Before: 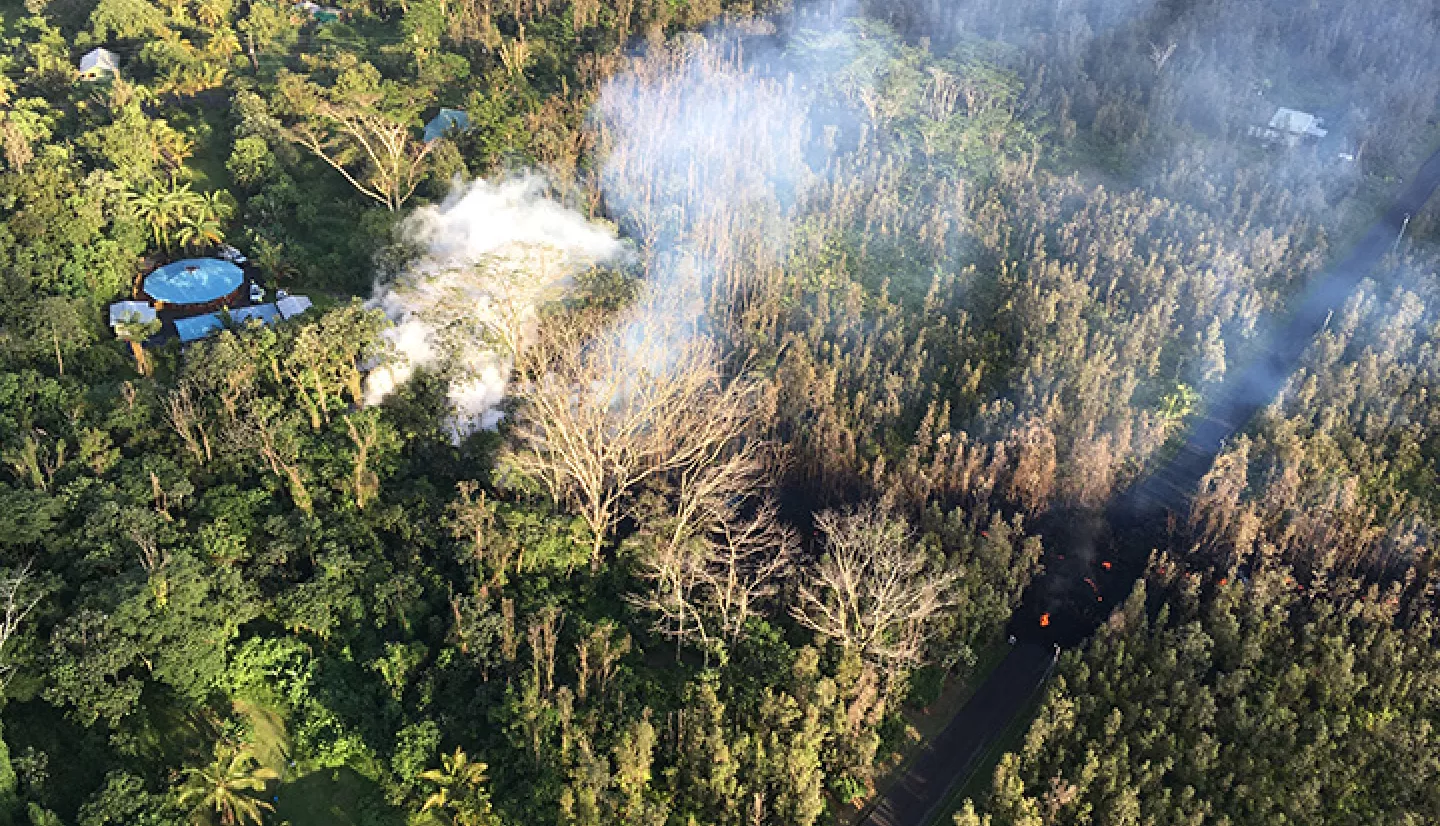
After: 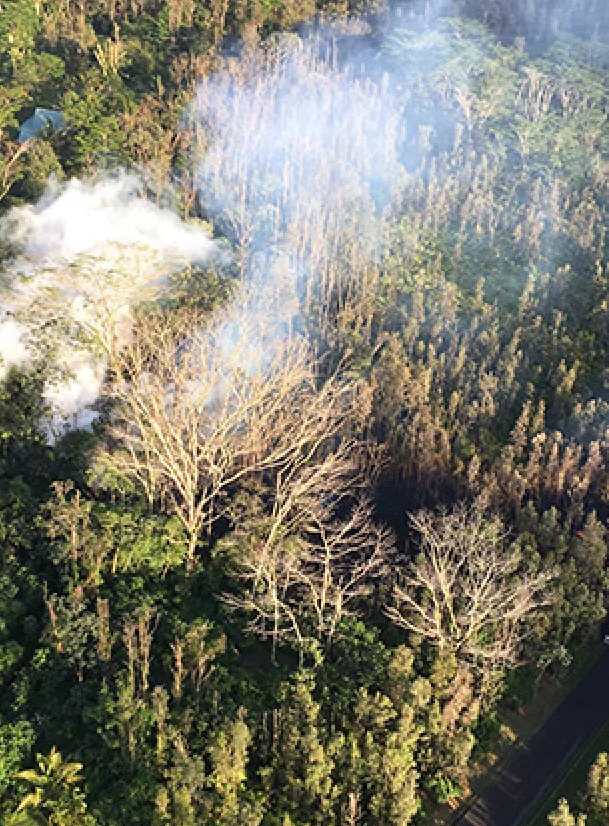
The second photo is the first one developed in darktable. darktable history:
crop: left 28.131%, right 29.557%
